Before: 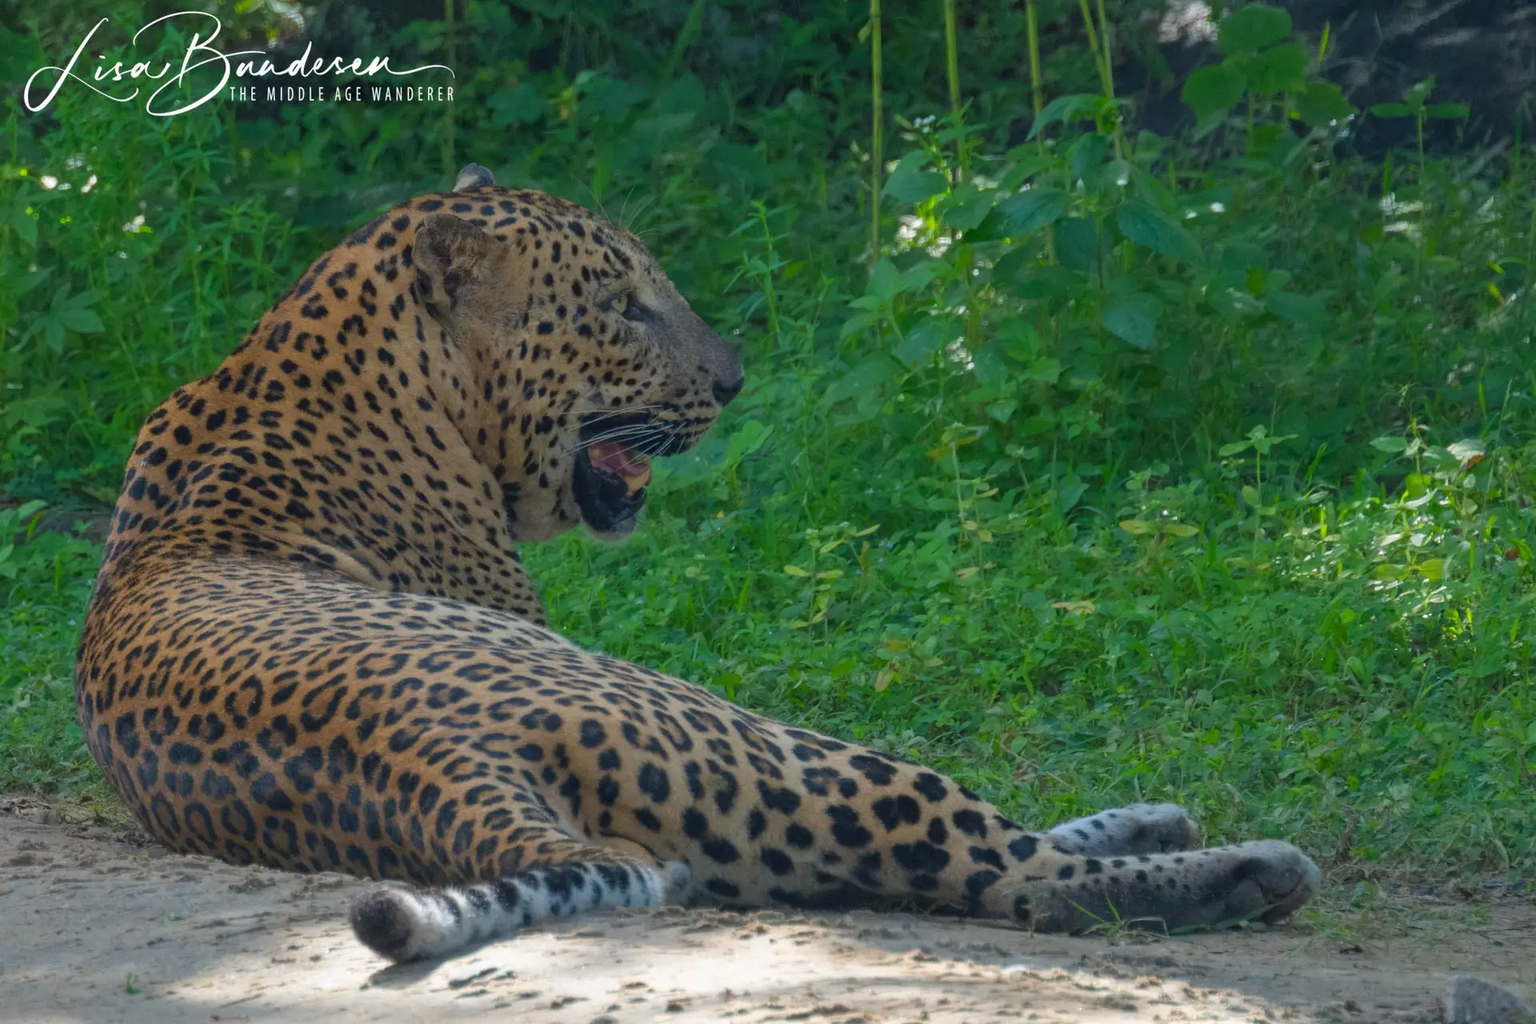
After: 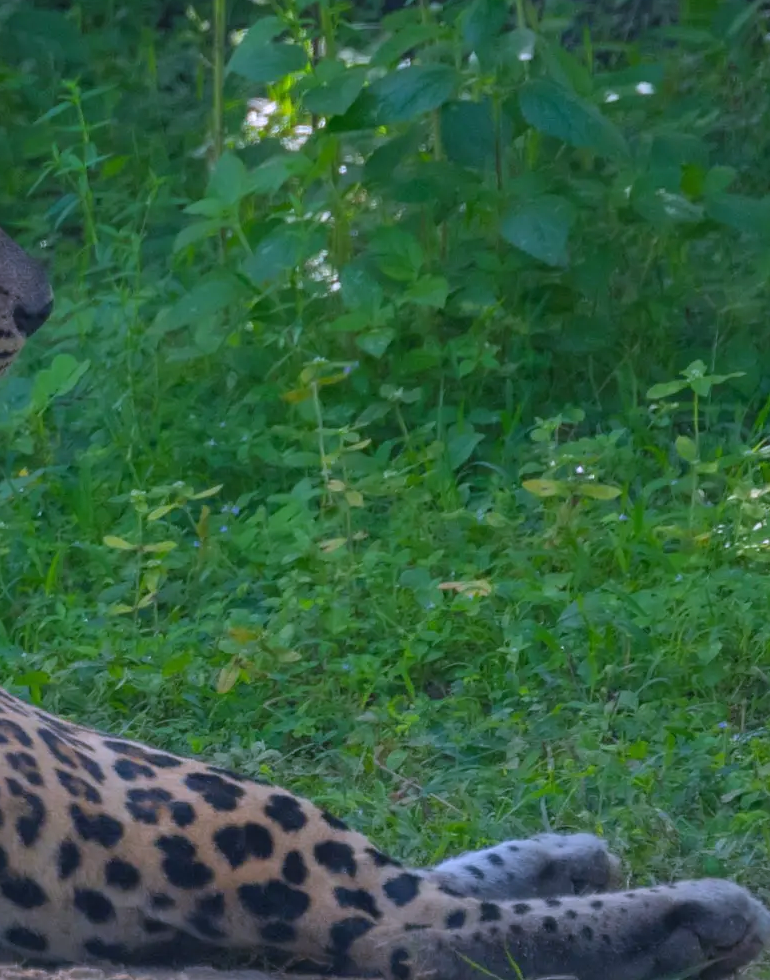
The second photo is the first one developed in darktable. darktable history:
crop: left 45.721%, top 13.393%, right 14.118%, bottom 10.01%
white balance: red 1.042, blue 1.17
